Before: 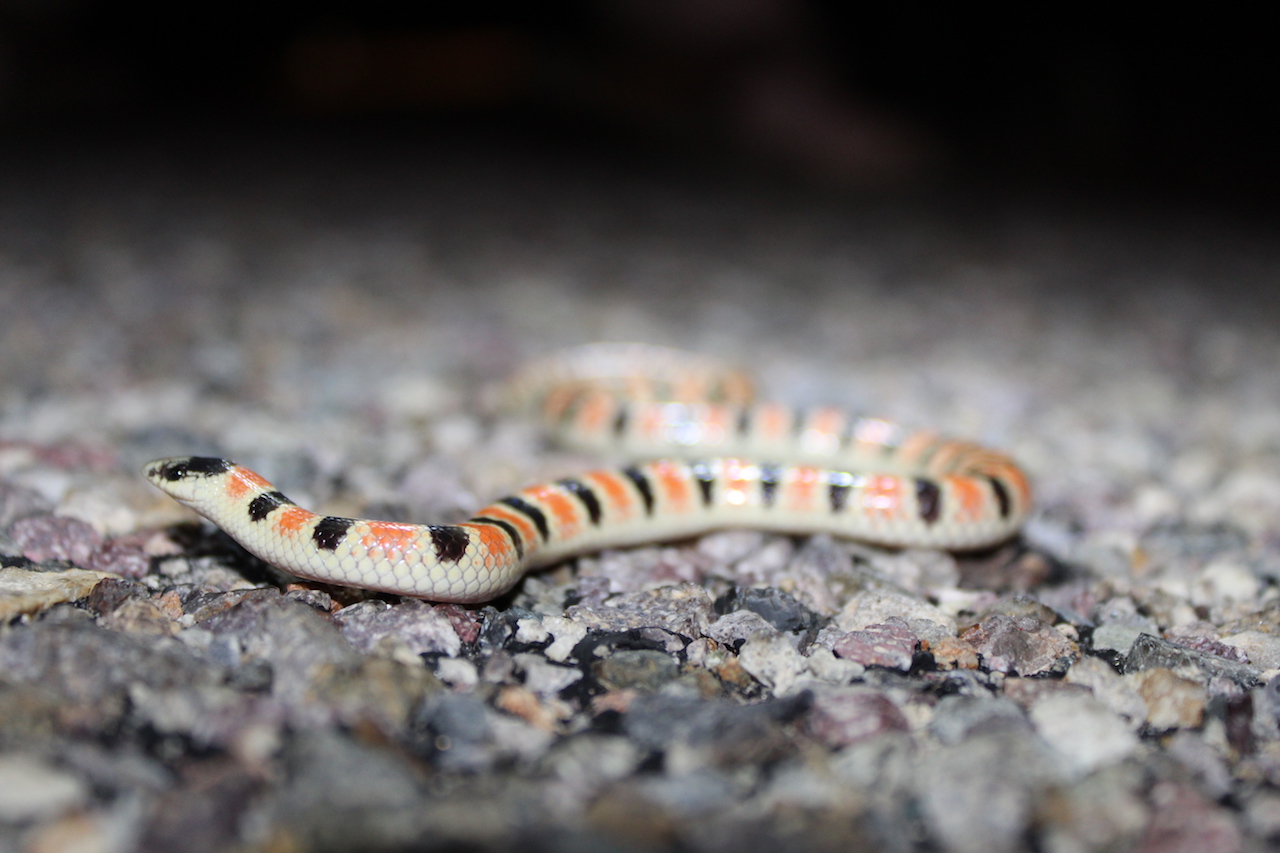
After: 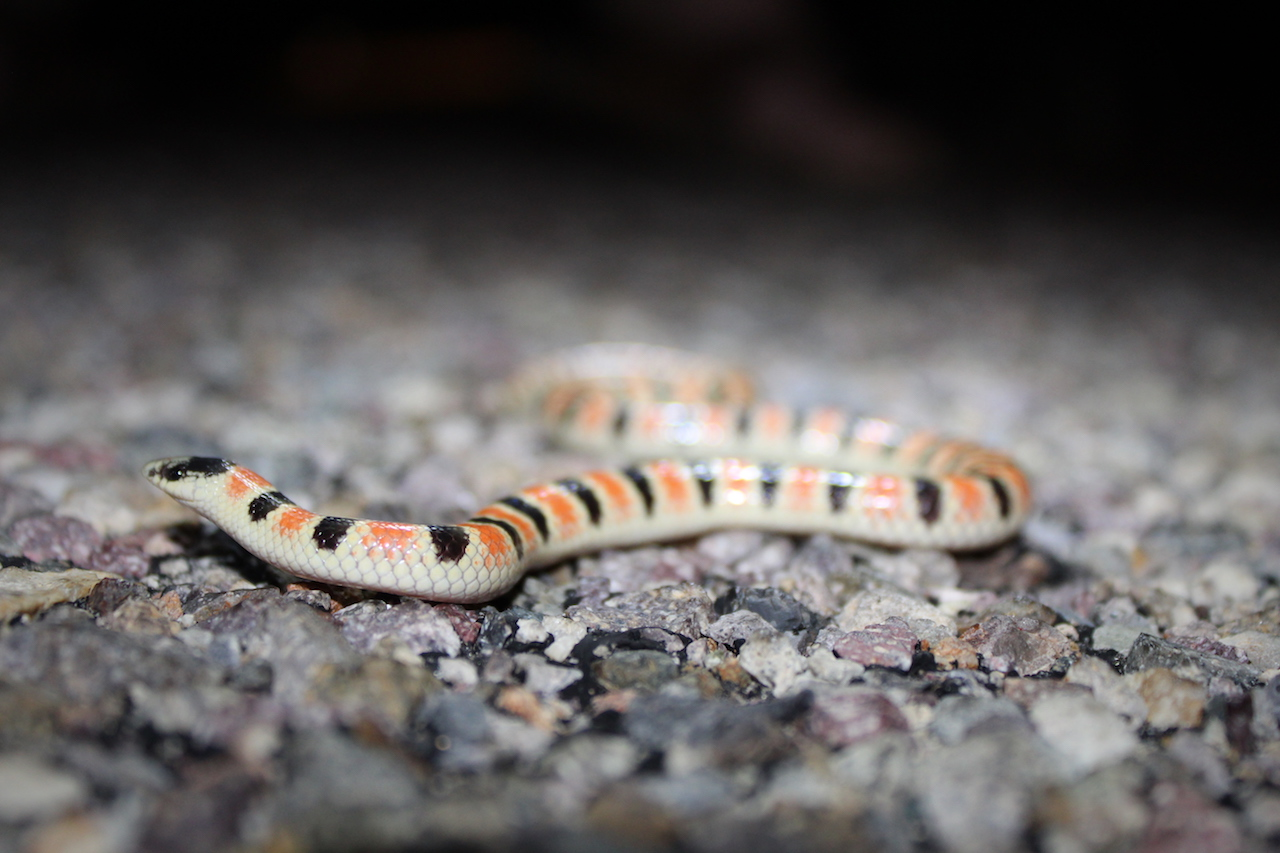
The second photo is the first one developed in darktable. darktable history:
vignetting: fall-off start 72.3%, fall-off radius 109.35%, saturation 0.031, width/height ratio 0.732, unbound false
